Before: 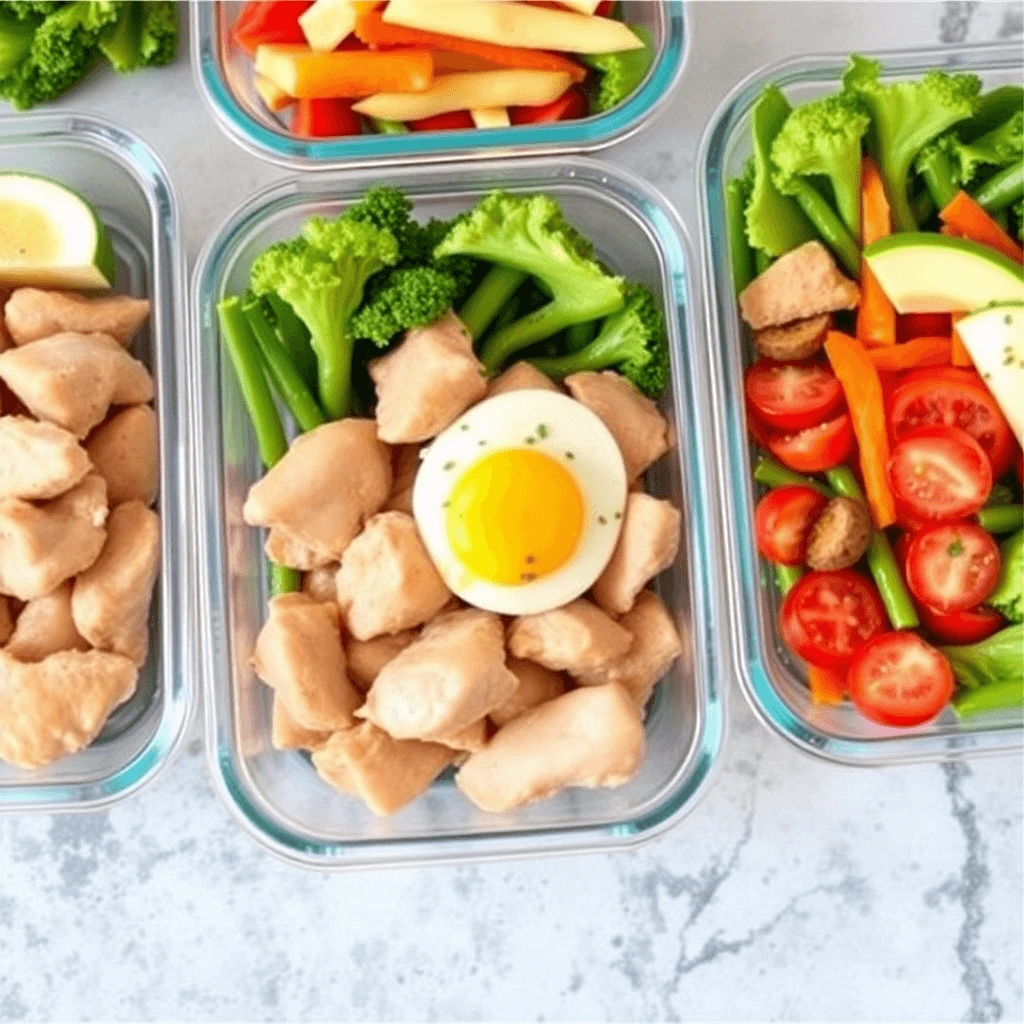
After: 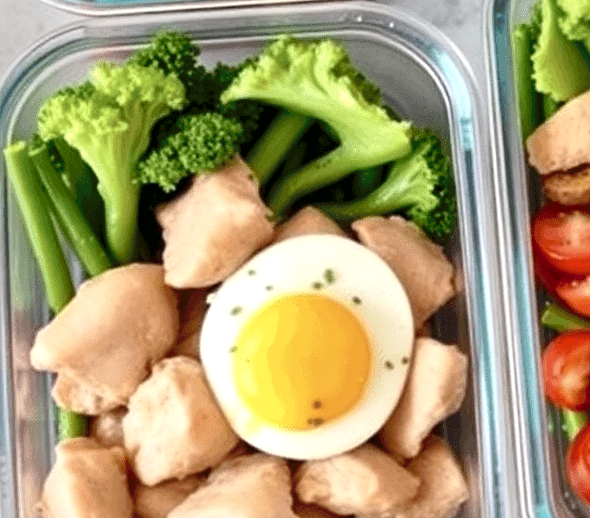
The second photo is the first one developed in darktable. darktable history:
local contrast: mode bilateral grid, contrast 20, coarseness 50, detail 150%, midtone range 0.2
contrast brightness saturation: contrast 0.113, saturation -0.173
crop: left 20.858%, top 15.138%, right 21.518%, bottom 34.196%
tone curve: curves: ch0 [(0, 0) (0.003, 0.004) (0.011, 0.005) (0.025, 0.014) (0.044, 0.037) (0.069, 0.059) (0.1, 0.096) (0.136, 0.116) (0.177, 0.133) (0.224, 0.177) (0.277, 0.255) (0.335, 0.319) (0.399, 0.385) (0.468, 0.457) (0.543, 0.545) (0.623, 0.621) (0.709, 0.705) (0.801, 0.801) (0.898, 0.901) (1, 1)], preserve colors none
